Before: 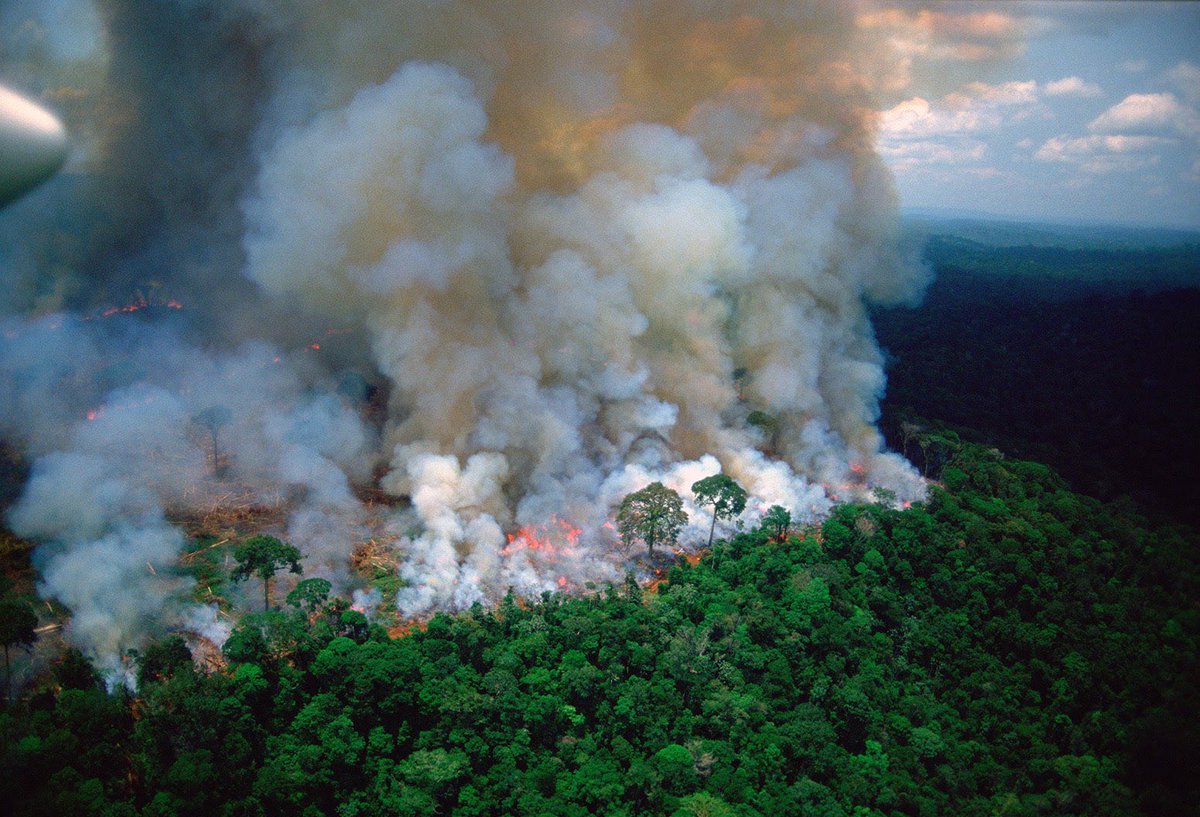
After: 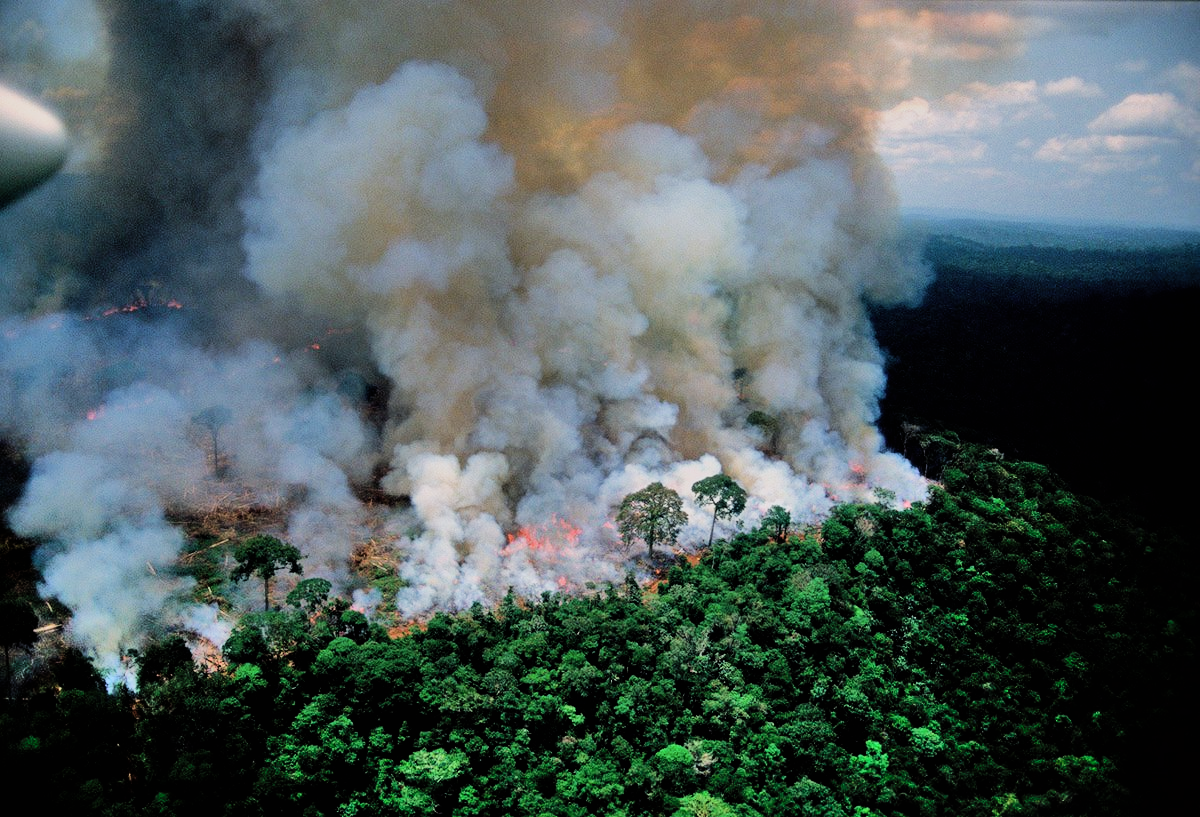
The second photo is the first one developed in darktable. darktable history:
filmic rgb: black relative exposure -5.04 EV, white relative exposure 3.98 EV, threshold 5.97 EV, hardness 2.88, contrast 1.299, highlights saturation mix -28.55%, enable highlight reconstruction true
shadows and highlights: shadows 60.54, highlights -60.53, soften with gaussian
